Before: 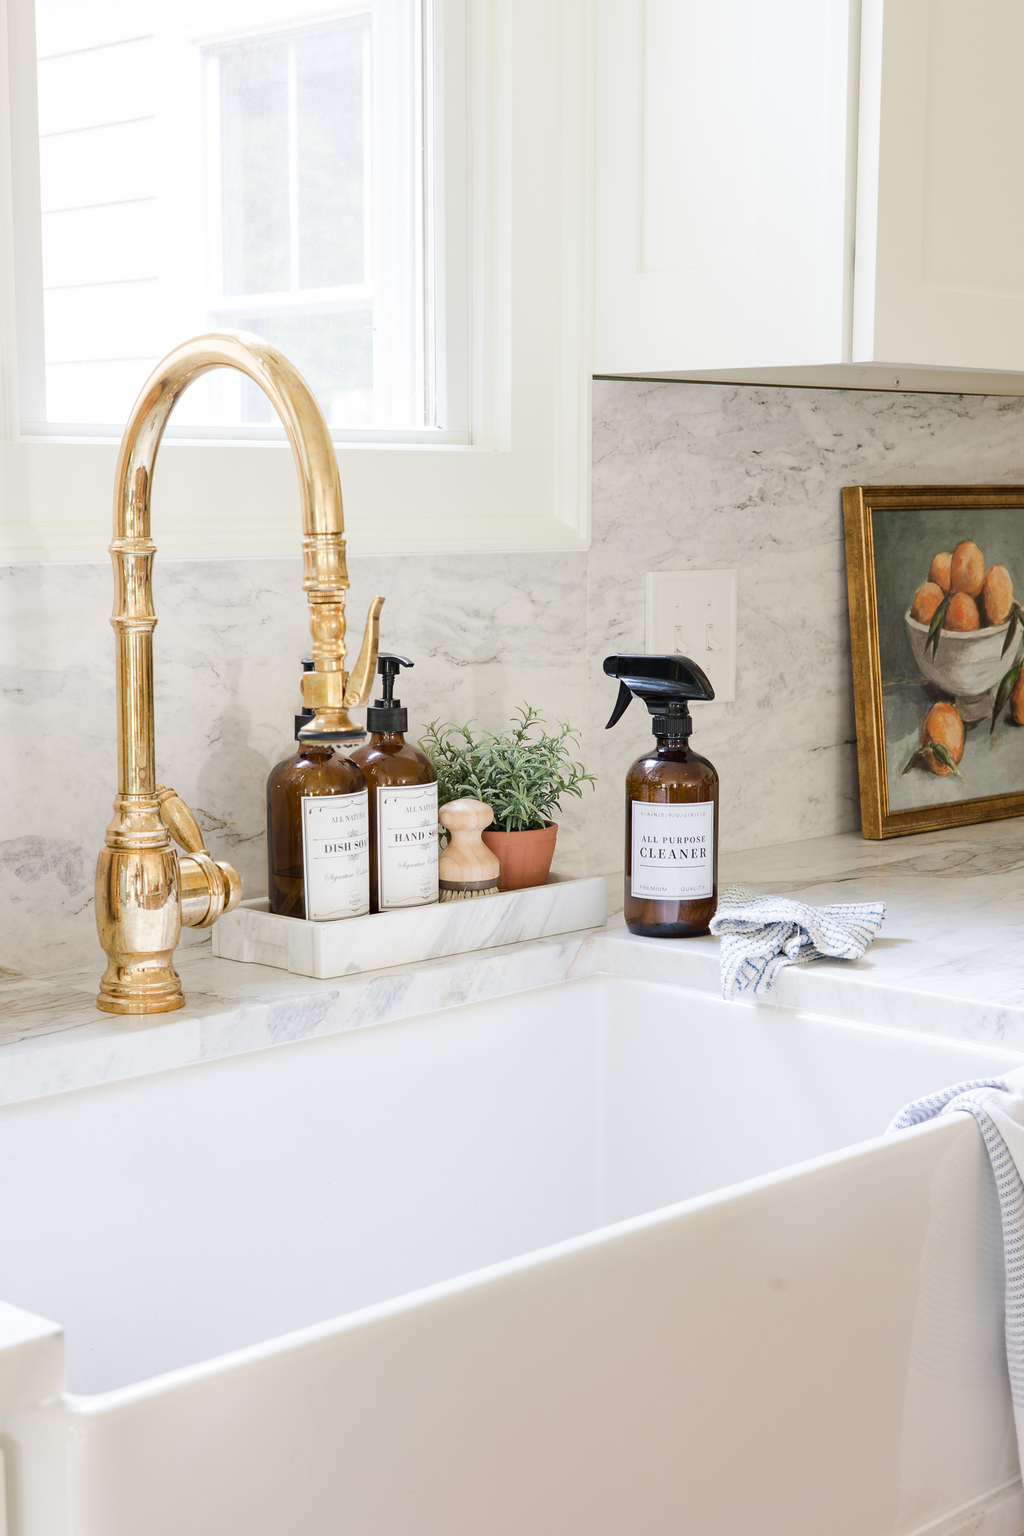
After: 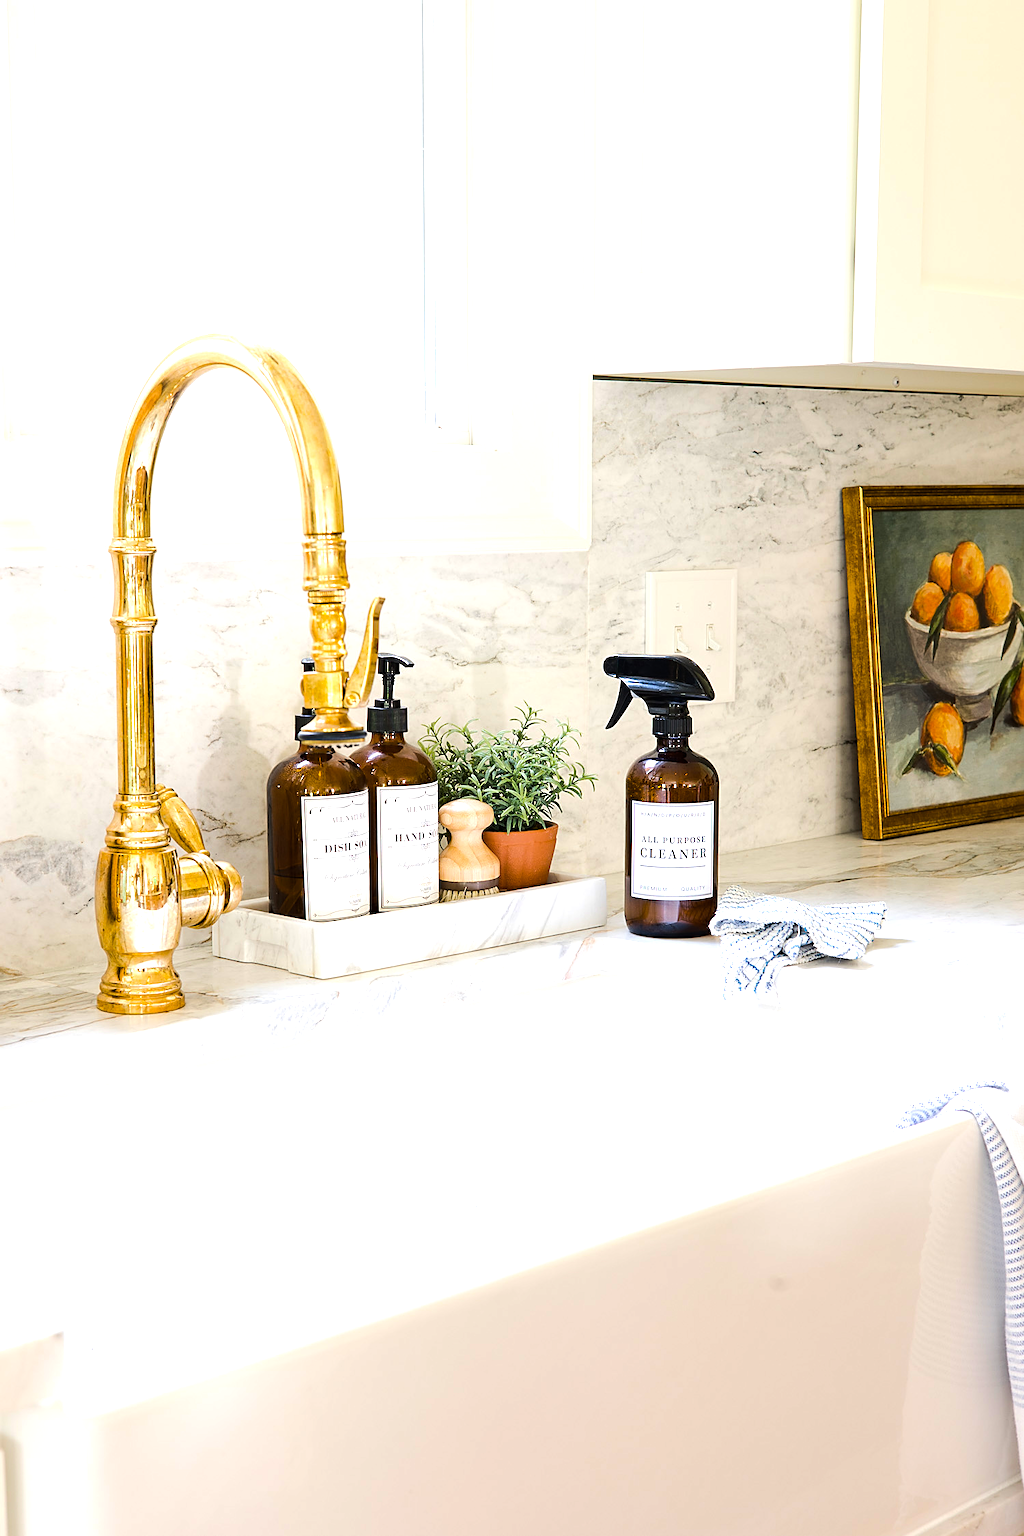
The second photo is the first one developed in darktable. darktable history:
color balance rgb: linear chroma grading › global chroma 14.4%, perceptual saturation grading › global saturation 25.409%, perceptual brilliance grading › highlights 18.043%, perceptual brilliance grading › mid-tones 31.109%, perceptual brilliance grading › shadows -31.244%, global vibrance 19.33%
exposure: compensate exposure bias true, compensate highlight preservation false
sharpen: on, module defaults
